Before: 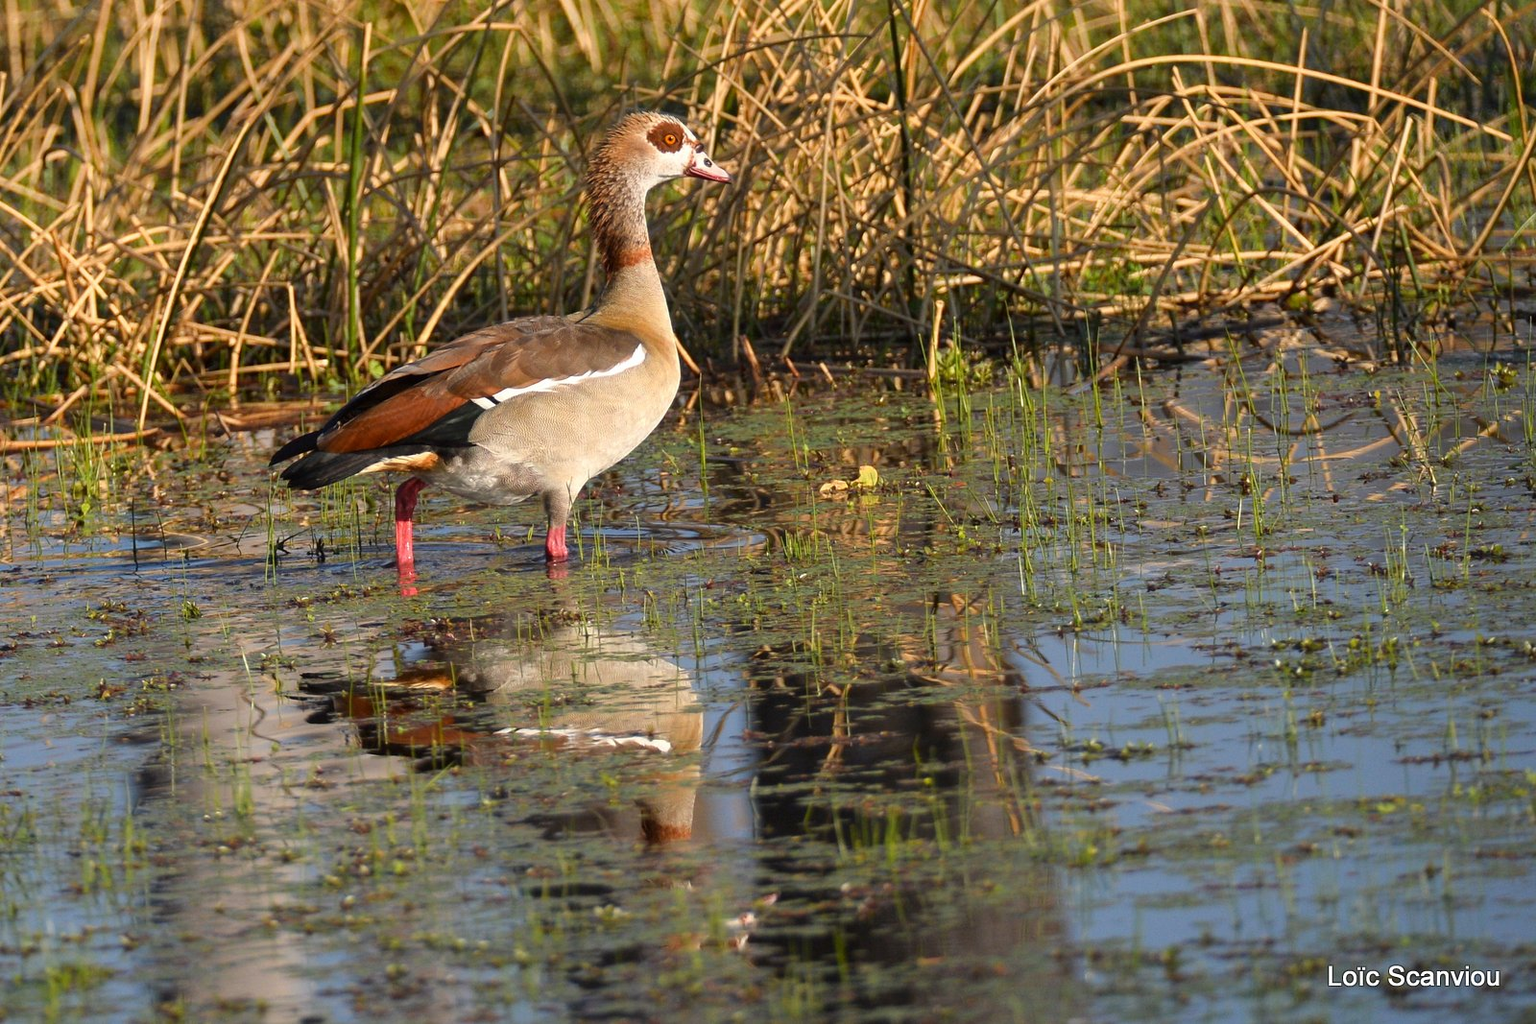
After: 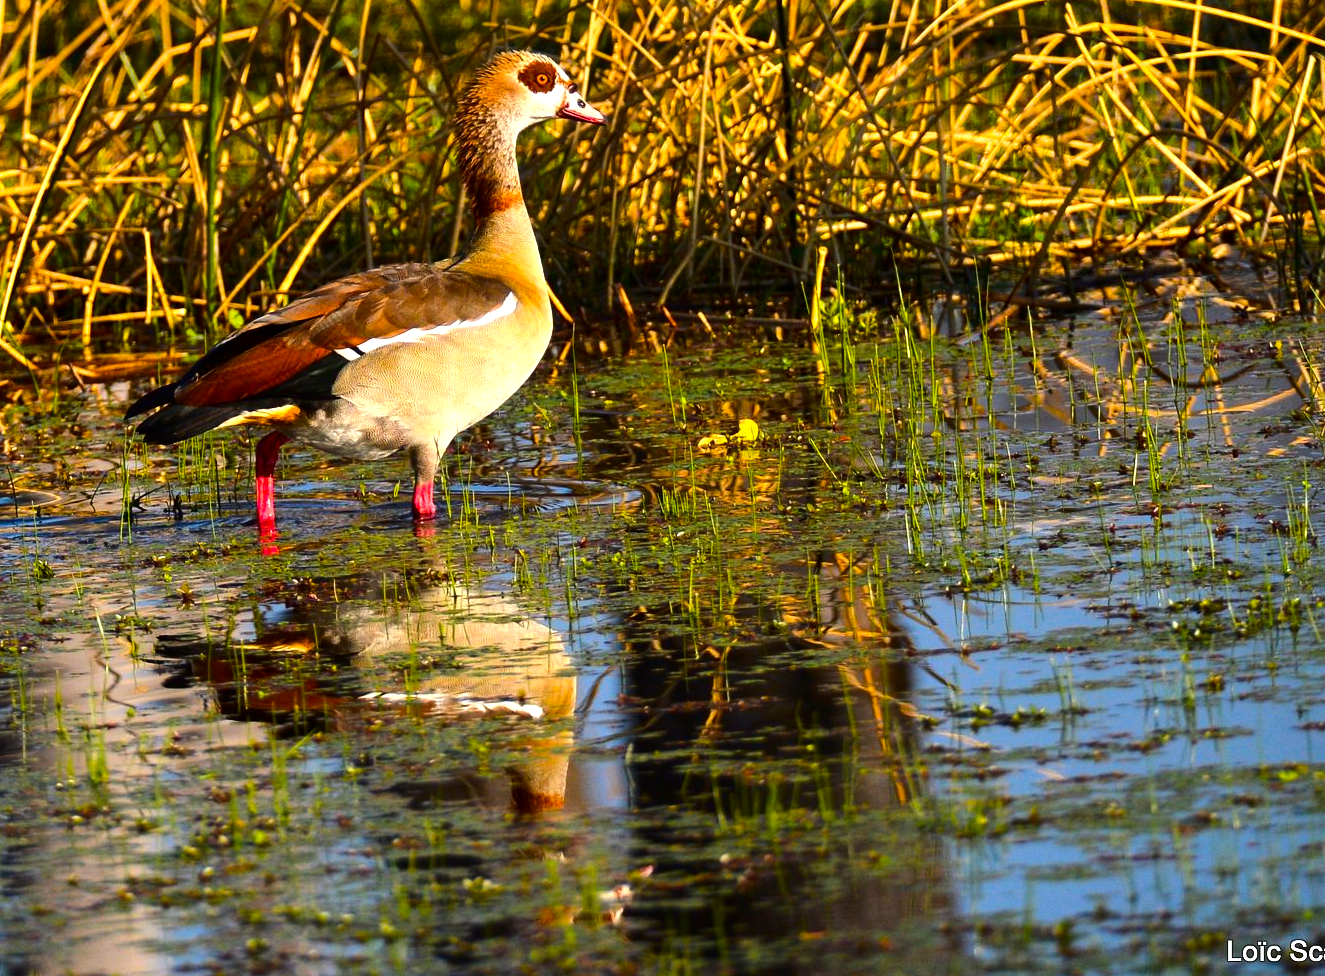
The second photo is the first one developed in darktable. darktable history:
exposure: exposure -0.072 EV, compensate highlight preservation false
contrast brightness saturation: contrast 0.13, brightness -0.05, saturation 0.16
color balance rgb: linear chroma grading › global chroma 15%, perceptual saturation grading › global saturation 30%
crop: left 9.807%, top 6.259%, right 7.334%, bottom 2.177%
tone equalizer: -8 EV -0.75 EV, -7 EV -0.7 EV, -6 EV -0.6 EV, -5 EV -0.4 EV, -3 EV 0.4 EV, -2 EV 0.6 EV, -1 EV 0.7 EV, +0 EV 0.75 EV, edges refinement/feathering 500, mask exposure compensation -1.57 EV, preserve details no
